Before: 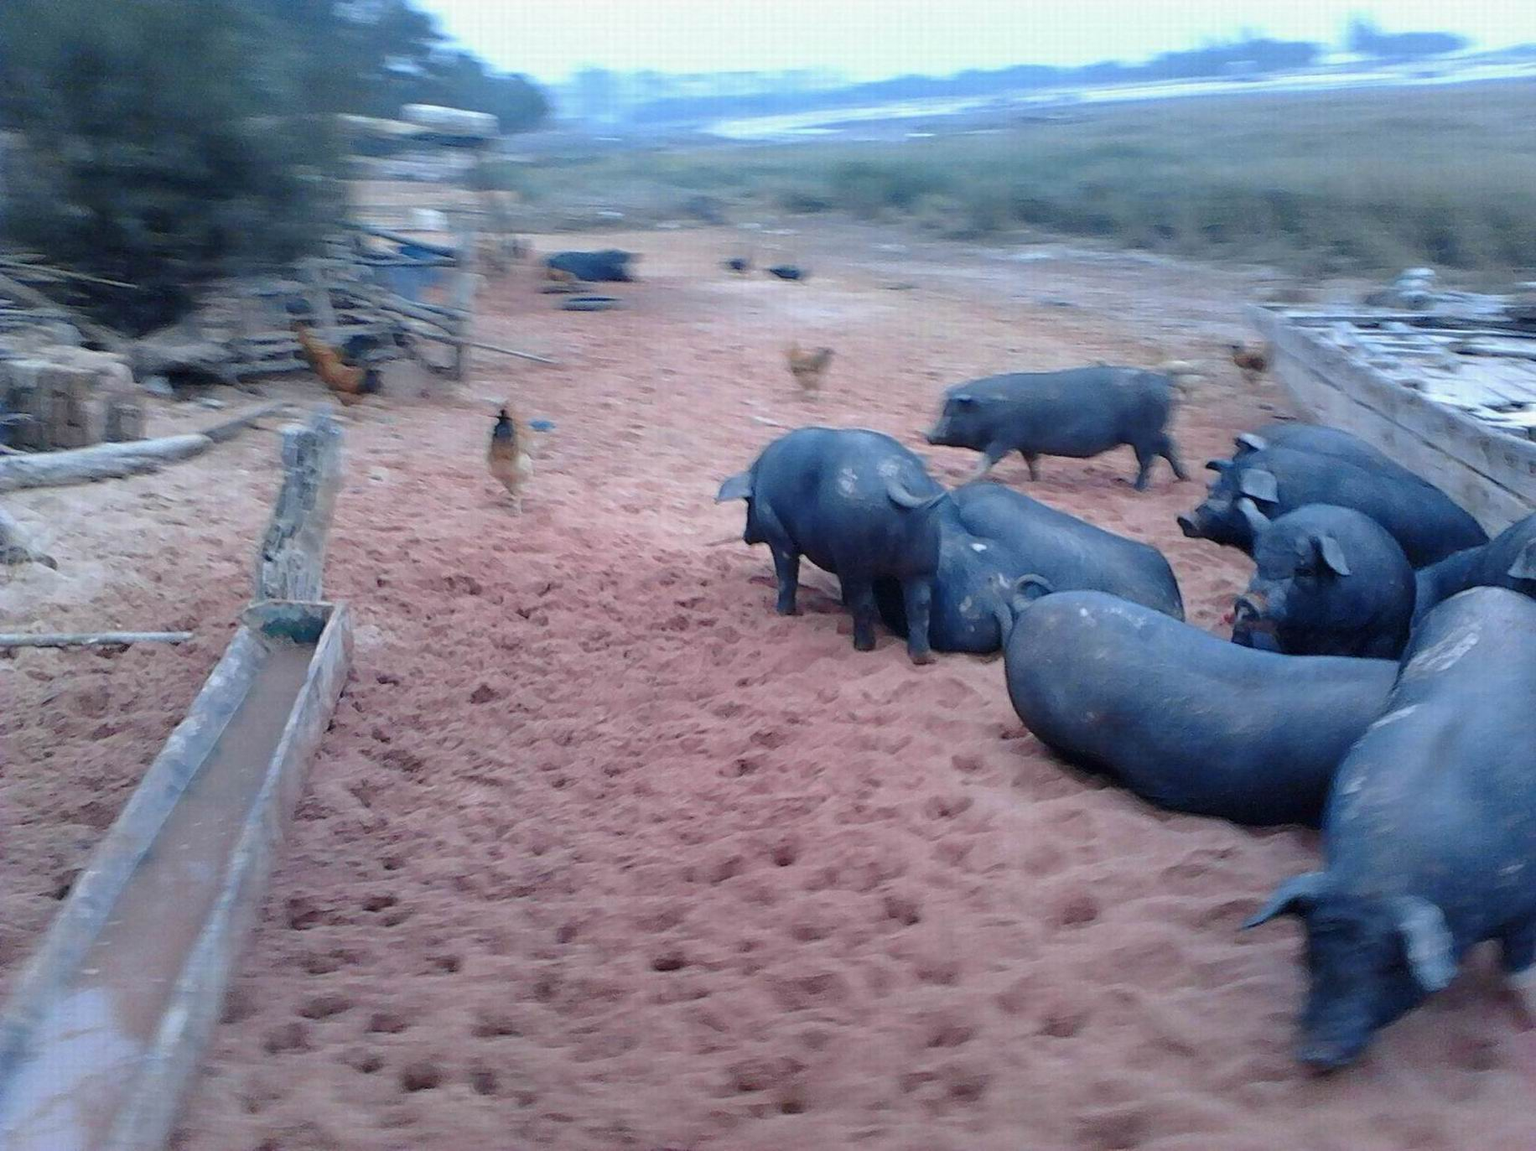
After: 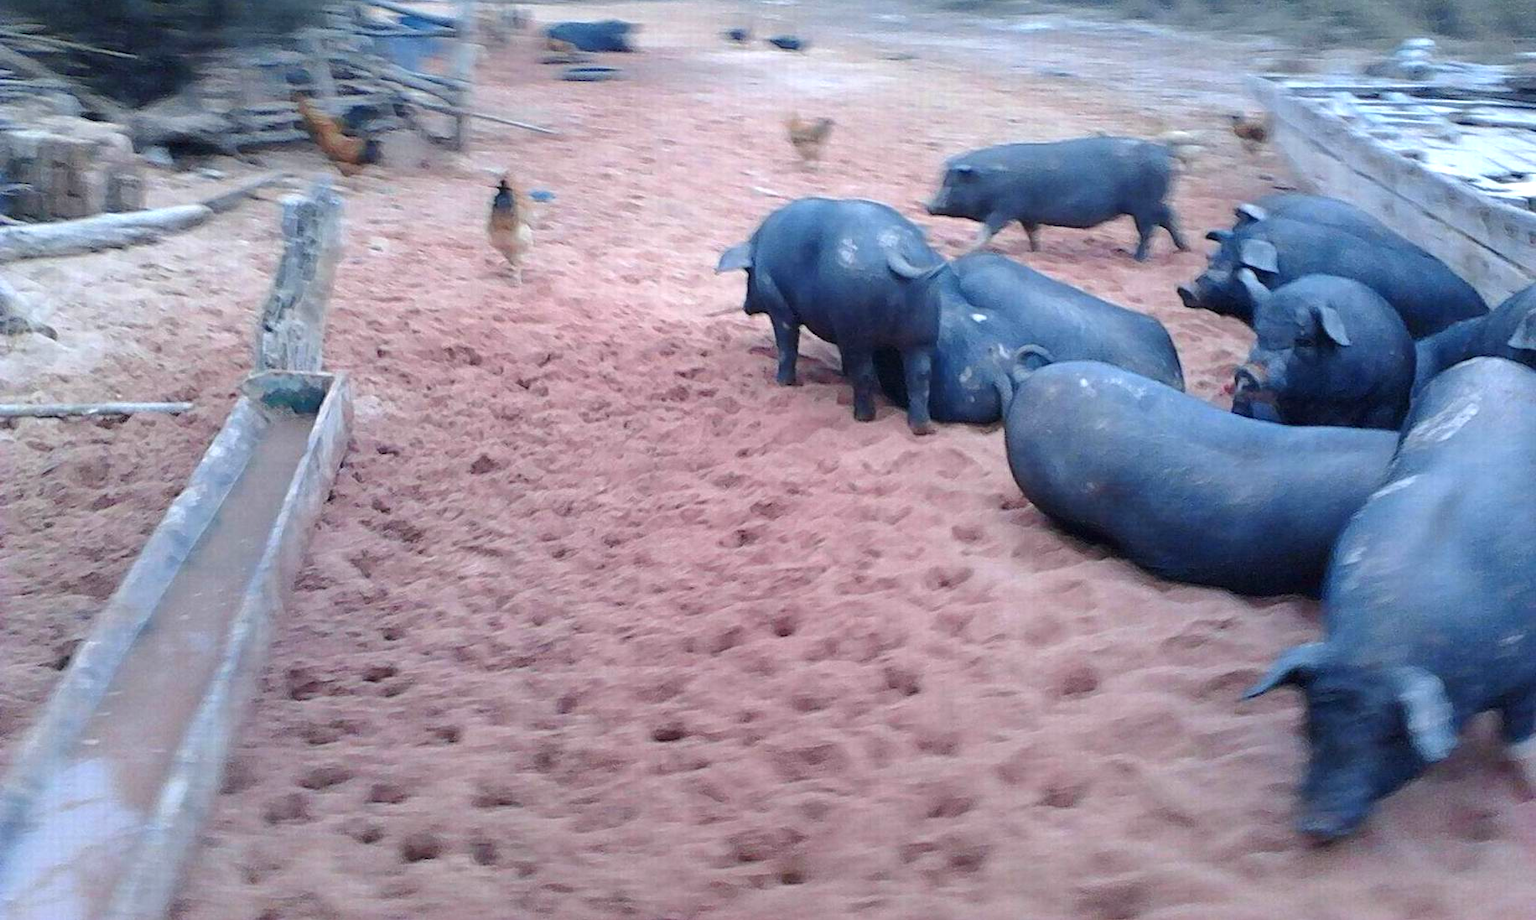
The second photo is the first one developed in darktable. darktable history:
exposure: exposure 0.507 EV, compensate highlight preservation false
crop and rotate: top 19.998%
